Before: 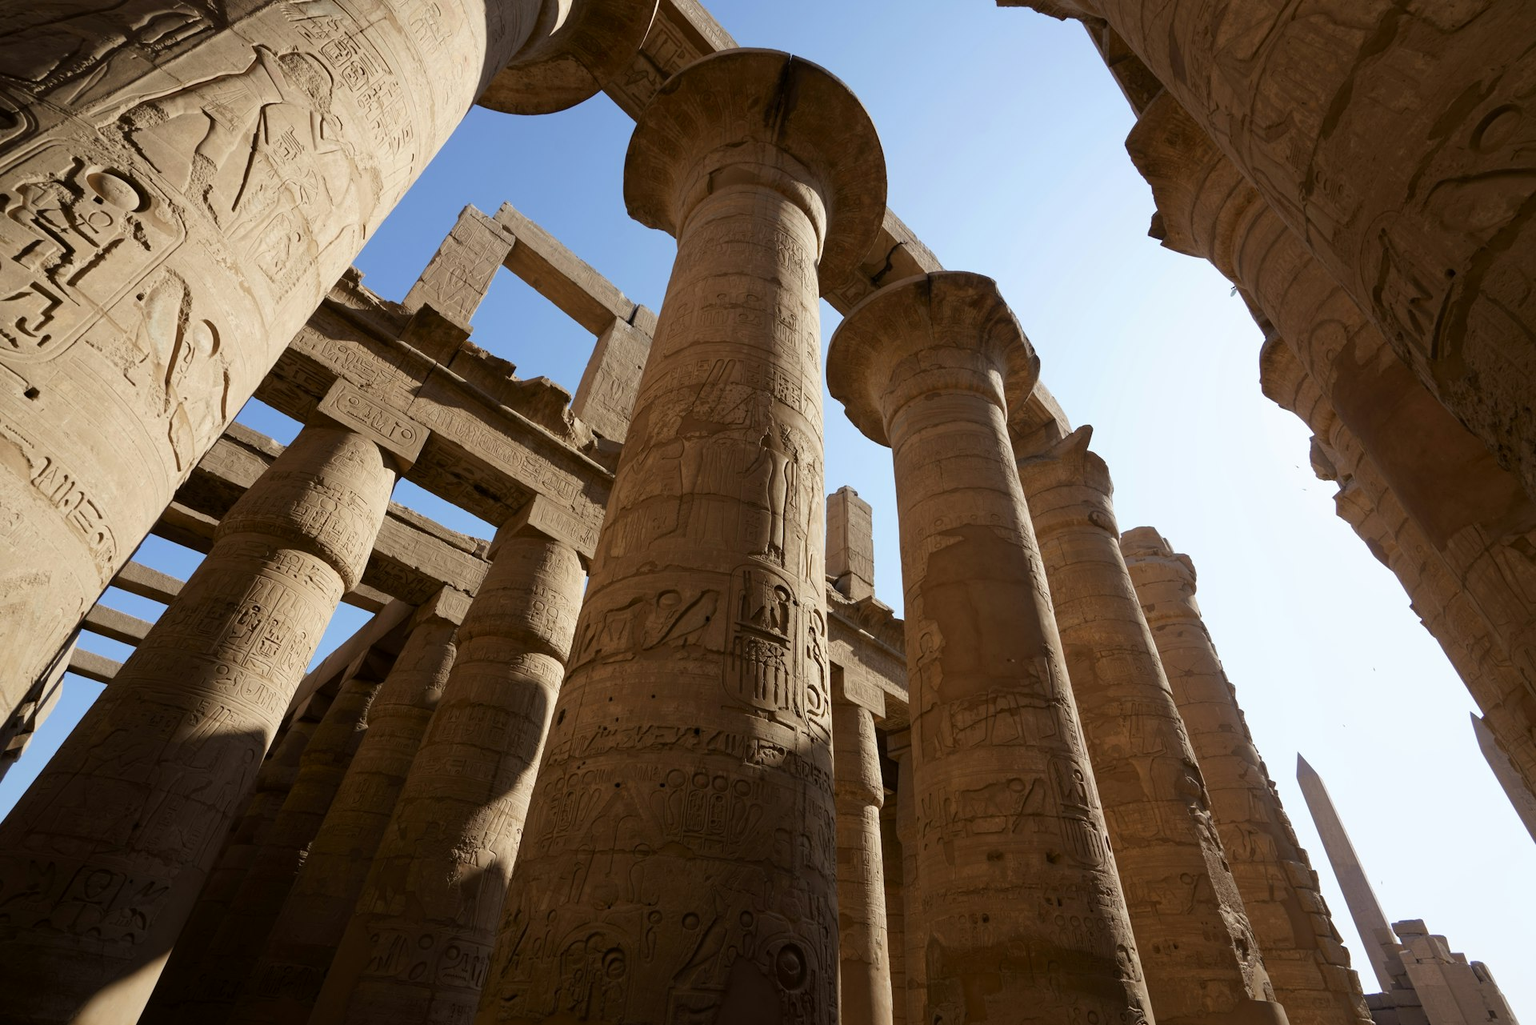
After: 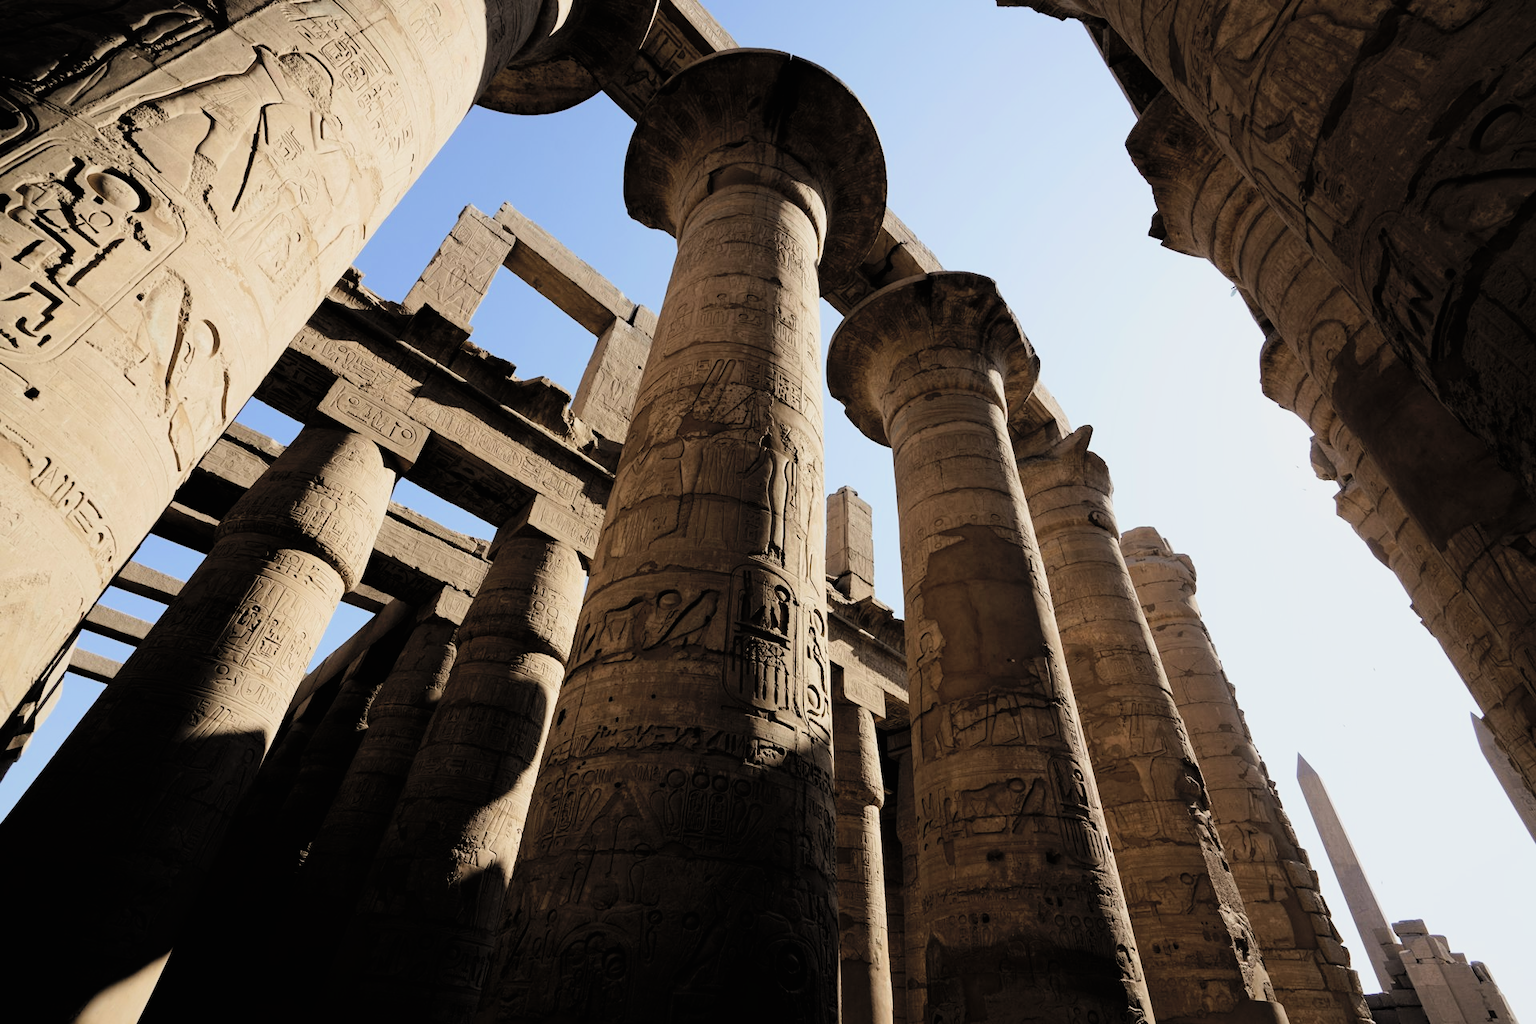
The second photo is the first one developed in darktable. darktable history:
contrast brightness saturation: brightness 0.15
filmic rgb: black relative exposure -5 EV, hardness 2.88, contrast 1.5
